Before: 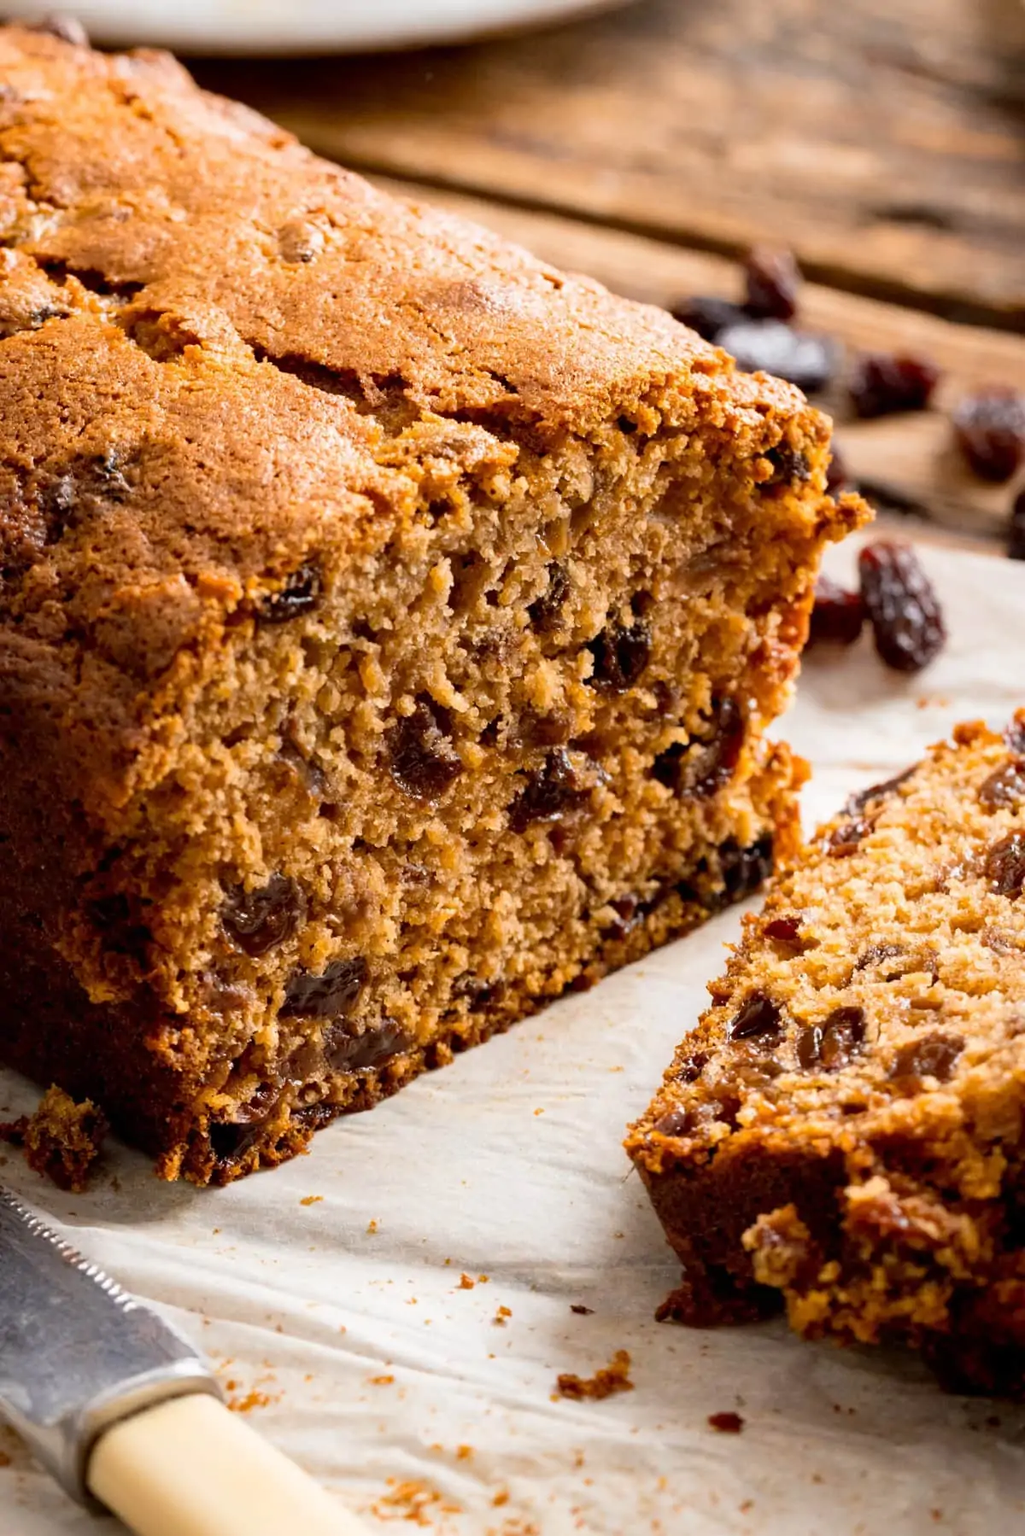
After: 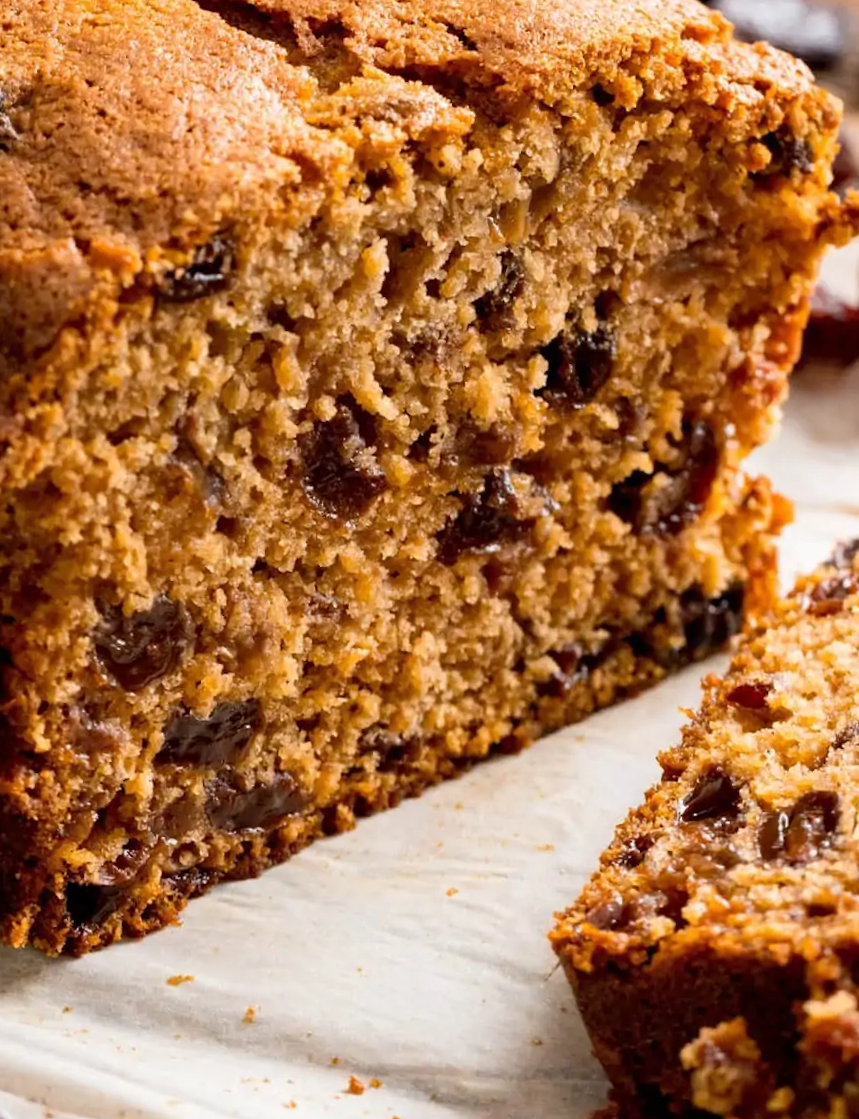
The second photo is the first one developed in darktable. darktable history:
crop and rotate: angle -3.39°, left 9.772%, top 20.493%, right 12.399%, bottom 11.848%
